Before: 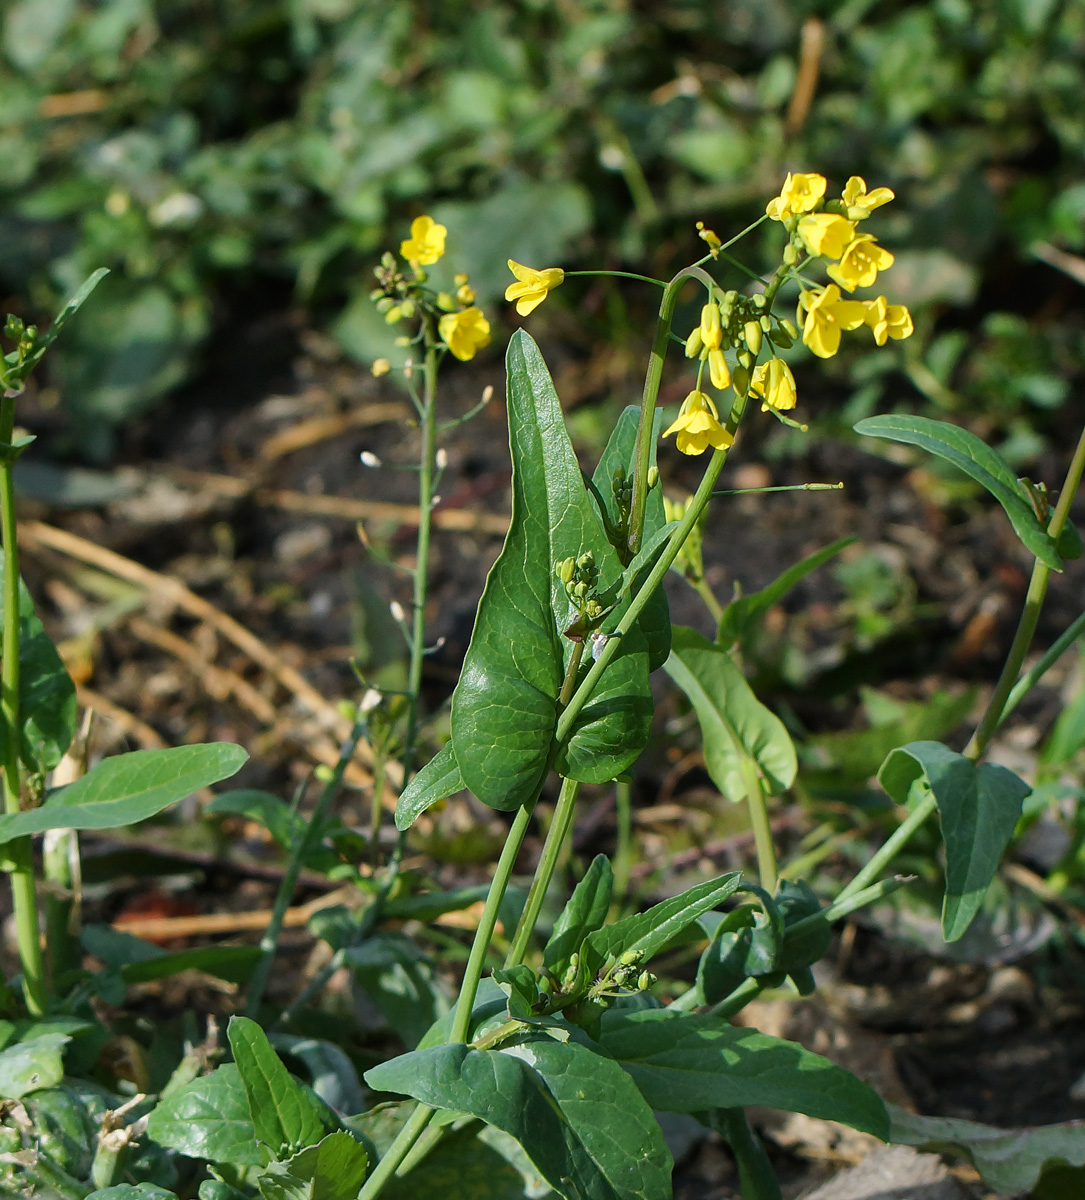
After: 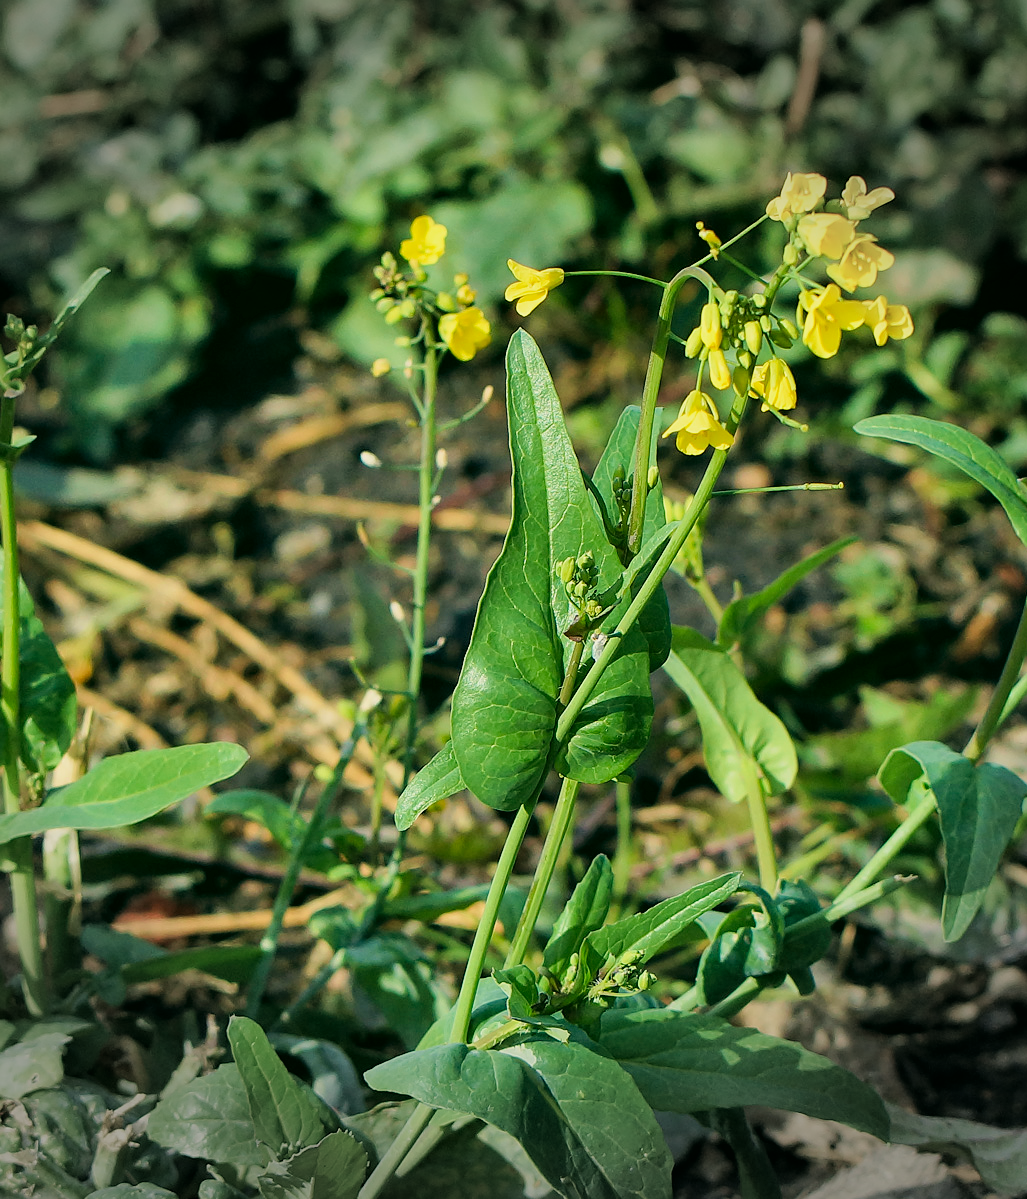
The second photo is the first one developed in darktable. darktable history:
shadows and highlights: white point adjustment 1.1, soften with gaussian
color correction: highlights a* -0.622, highlights b* 9.48, shadows a* -9.18, shadows b* 1.08
vignetting: fall-off start 90.55%, fall-off radius 38.49%, width/height ratio 1.224, shape 1.3
crop and rotate: left 0%, right 5.259%
exposure: black level correction 0, exposure 0.699 EV, compensate highlight preservation false
velvia: on, module defaults
sharpen: radius 1.238, amount 0.296, threshold 0.117
filmic rgb: black relative exposure -7.65 EV, white relative exposure 4.56 EV, hardness 3.61
